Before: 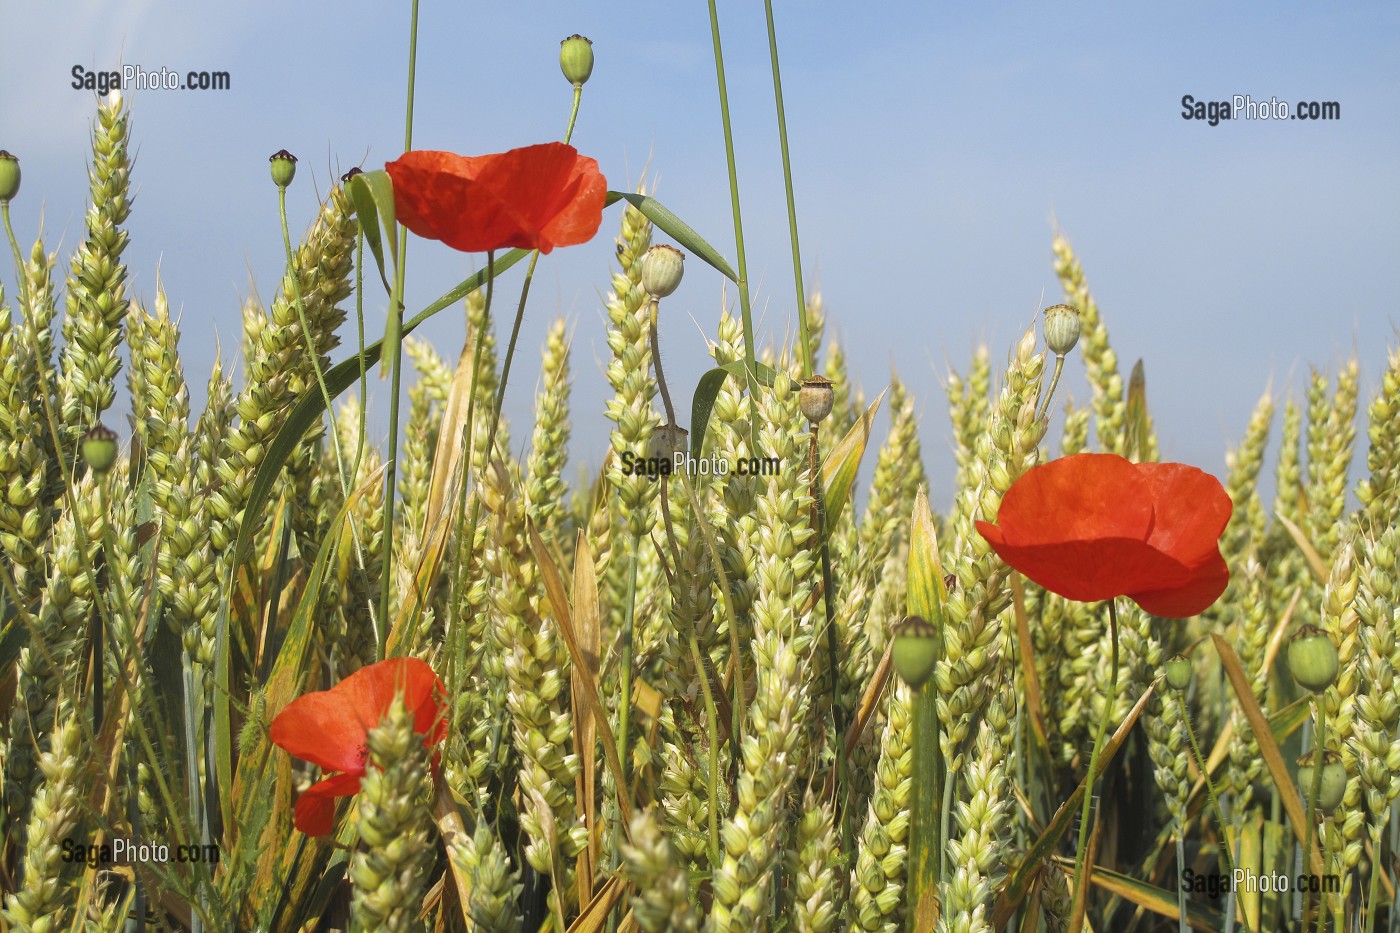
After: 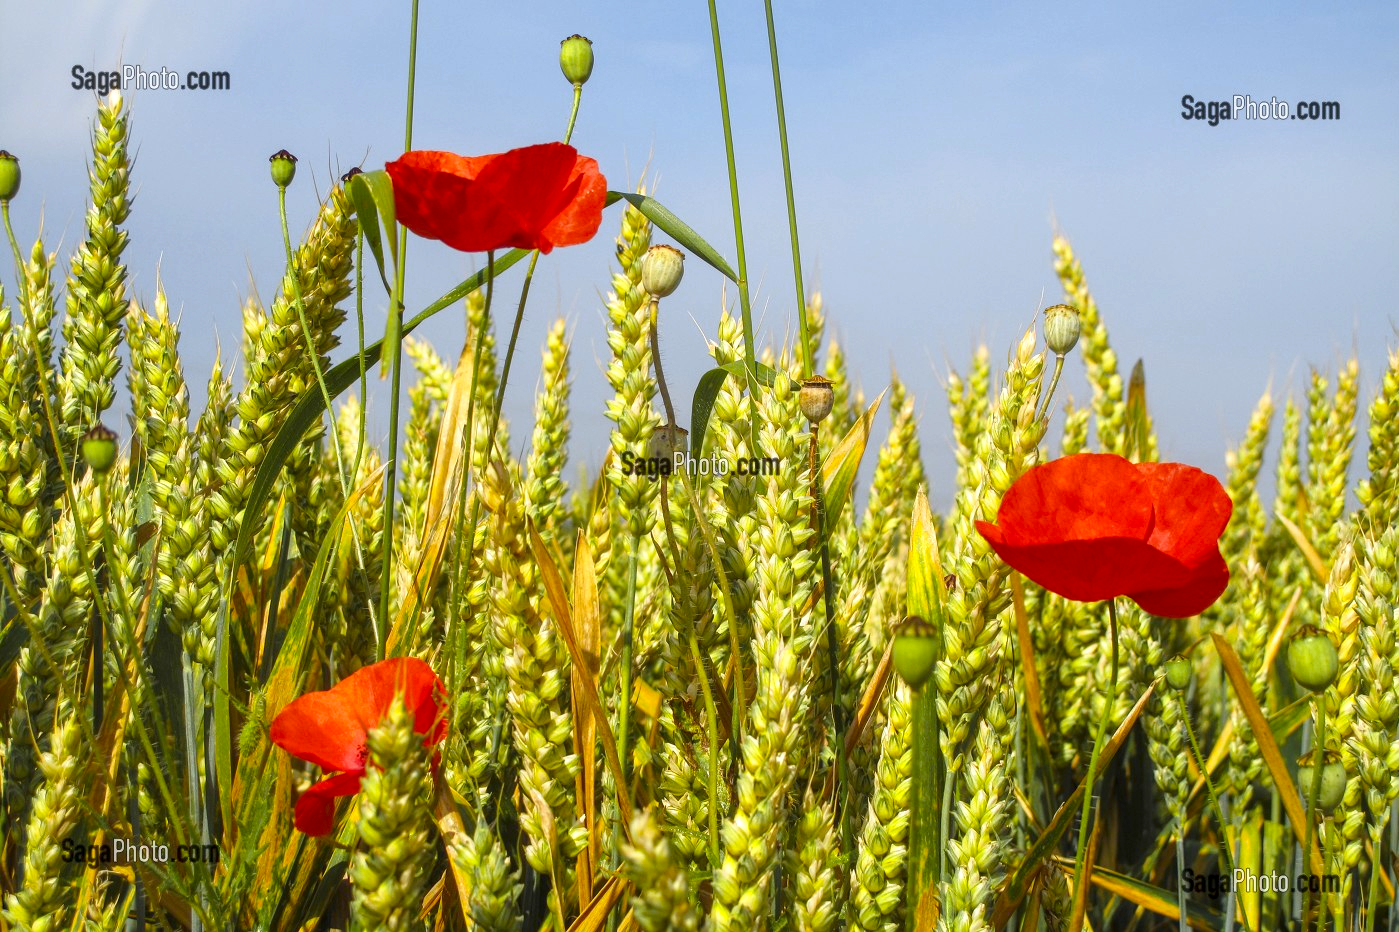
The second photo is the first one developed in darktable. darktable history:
contrast brightness saturation: contrast 0.085, saturation 0.016
local contrast: on, module defaults
color balance rgb: linear chroma grading › global chroma 8.938%, perceptual saturation grading › global saturation -2.092%, perceptual saturation grading › highlights -7.726%, perceptual saturation grading › mid-tones 8.311%, perceptual saturation grading › shadows 4.409%, global vibrance 20%
color zones: curves: ch0 [(0.224, 0.526) (0.75, 0.5)]; ch1 [(0.055, 0.526) (0.224, 0.761) (0.377, 0.526) (0.75, 0.5)]
